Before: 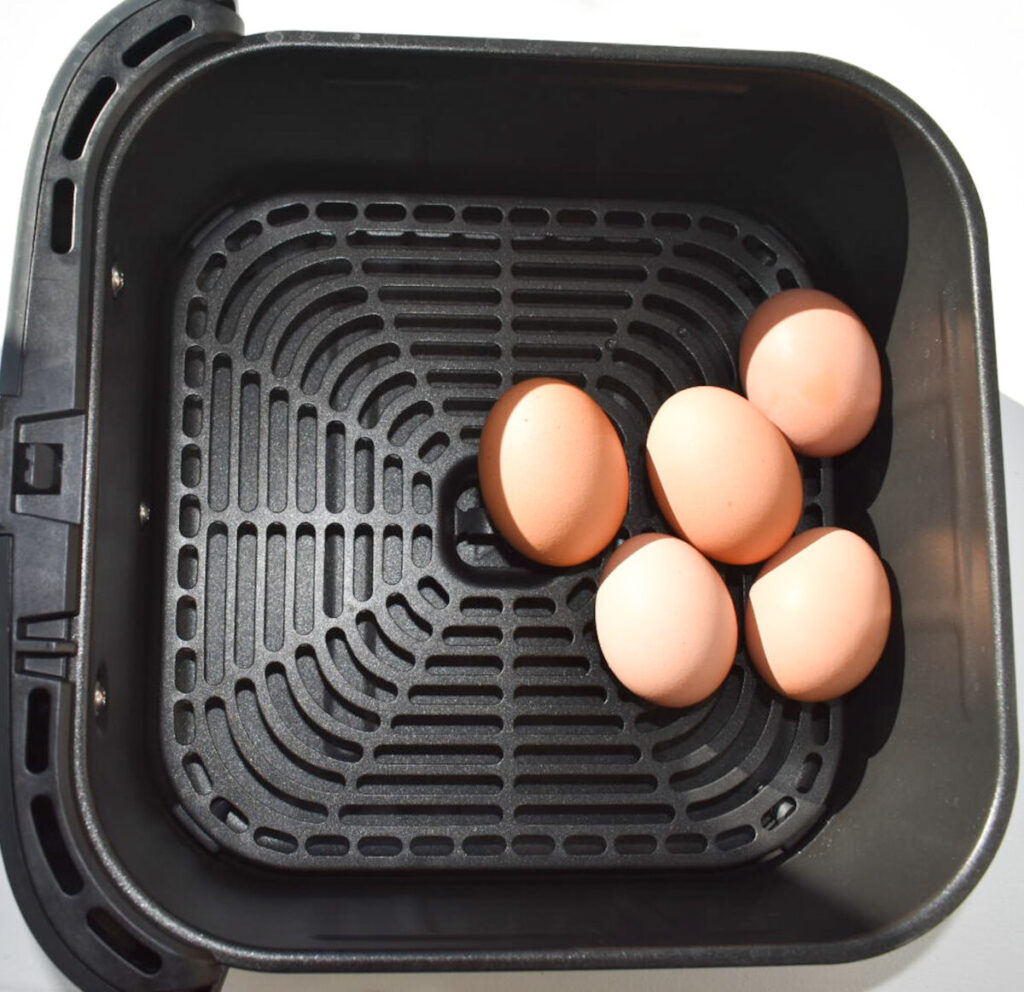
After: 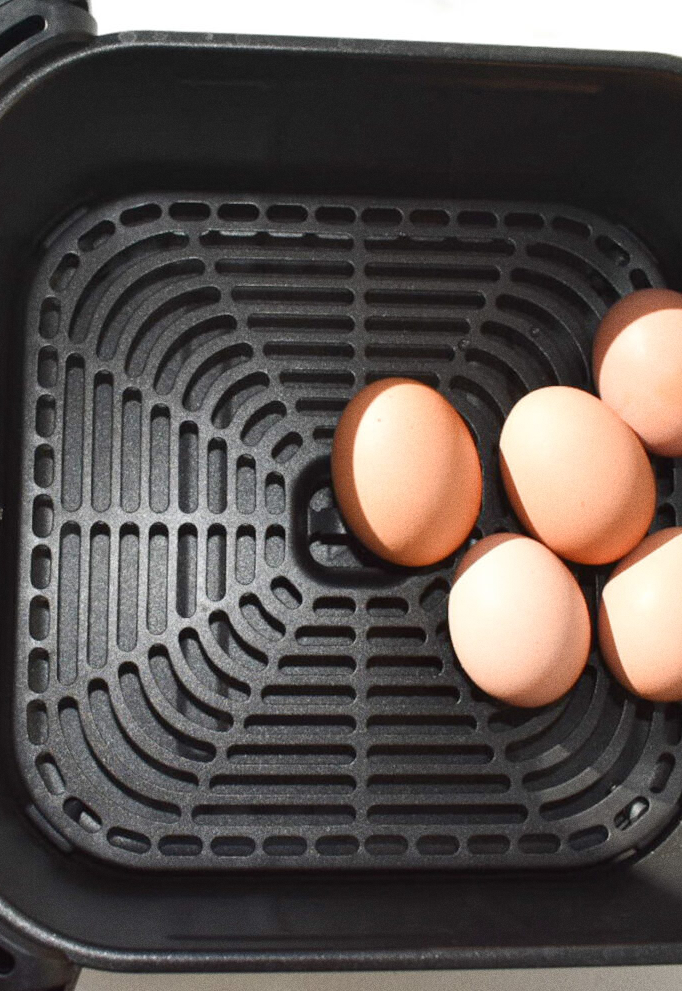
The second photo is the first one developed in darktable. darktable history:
crop and rotate: left 14.436%, right 18.898%
grain: coarseness 0.09 ISO
